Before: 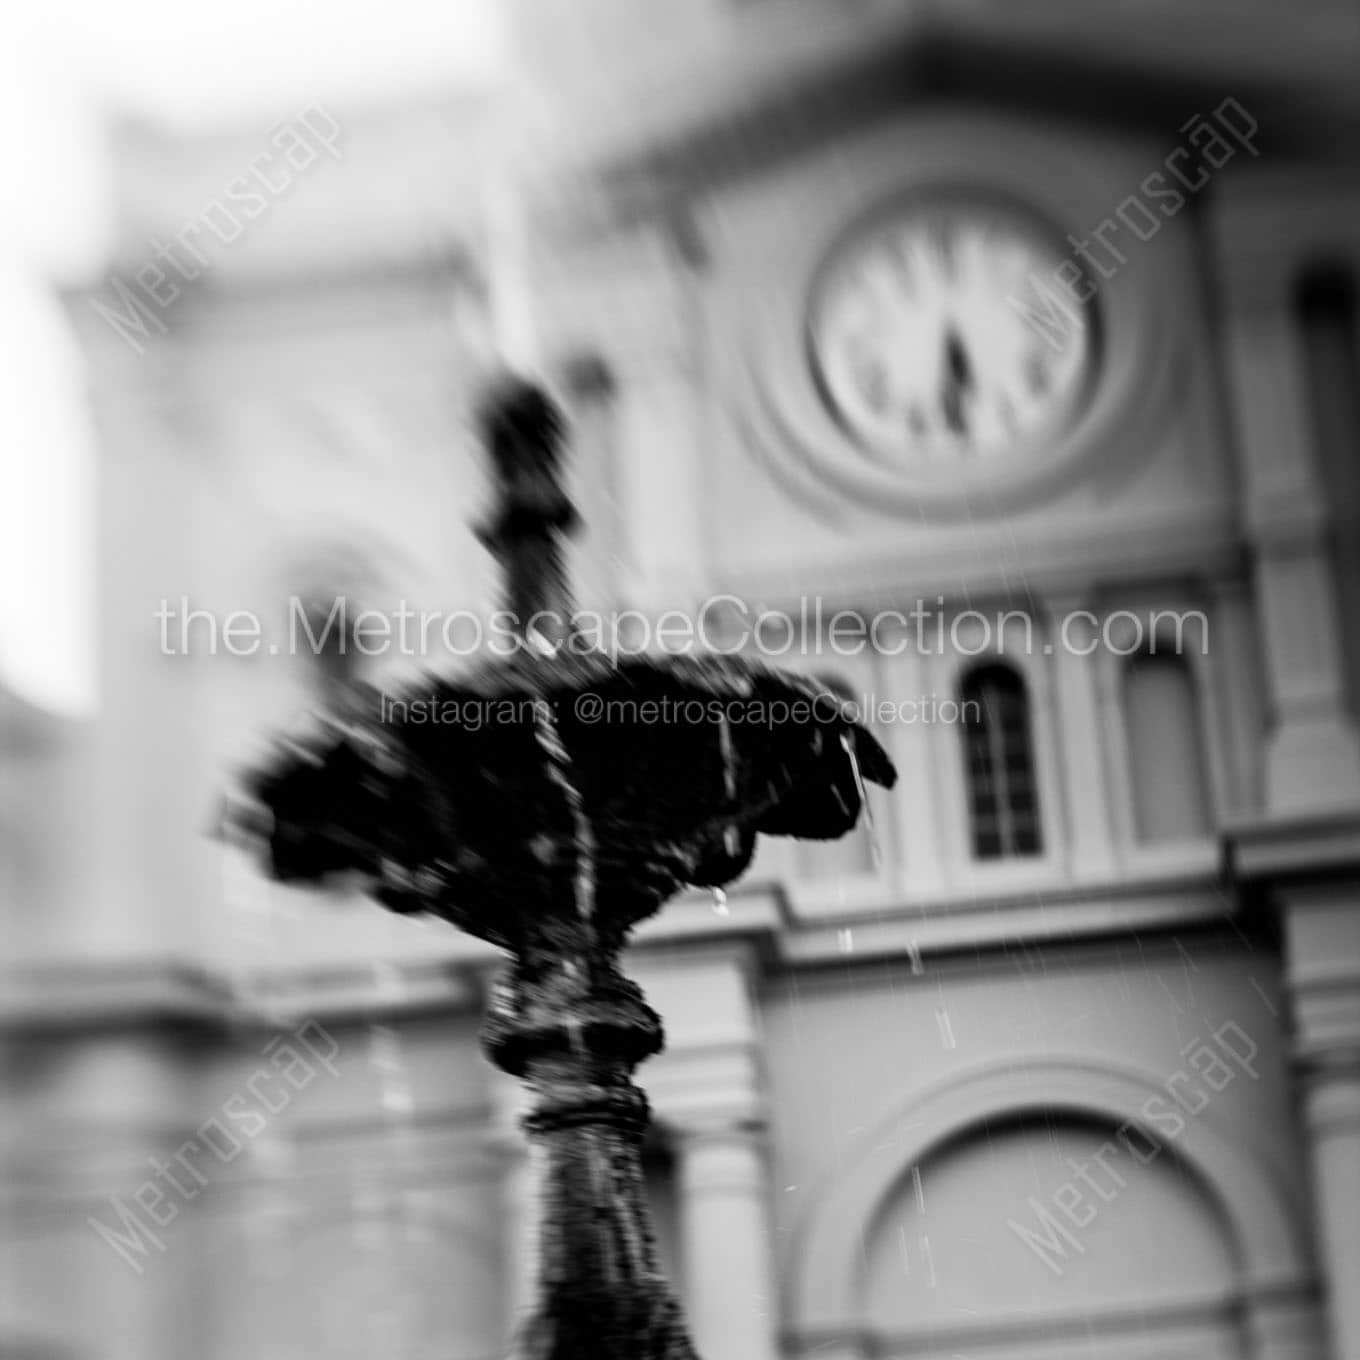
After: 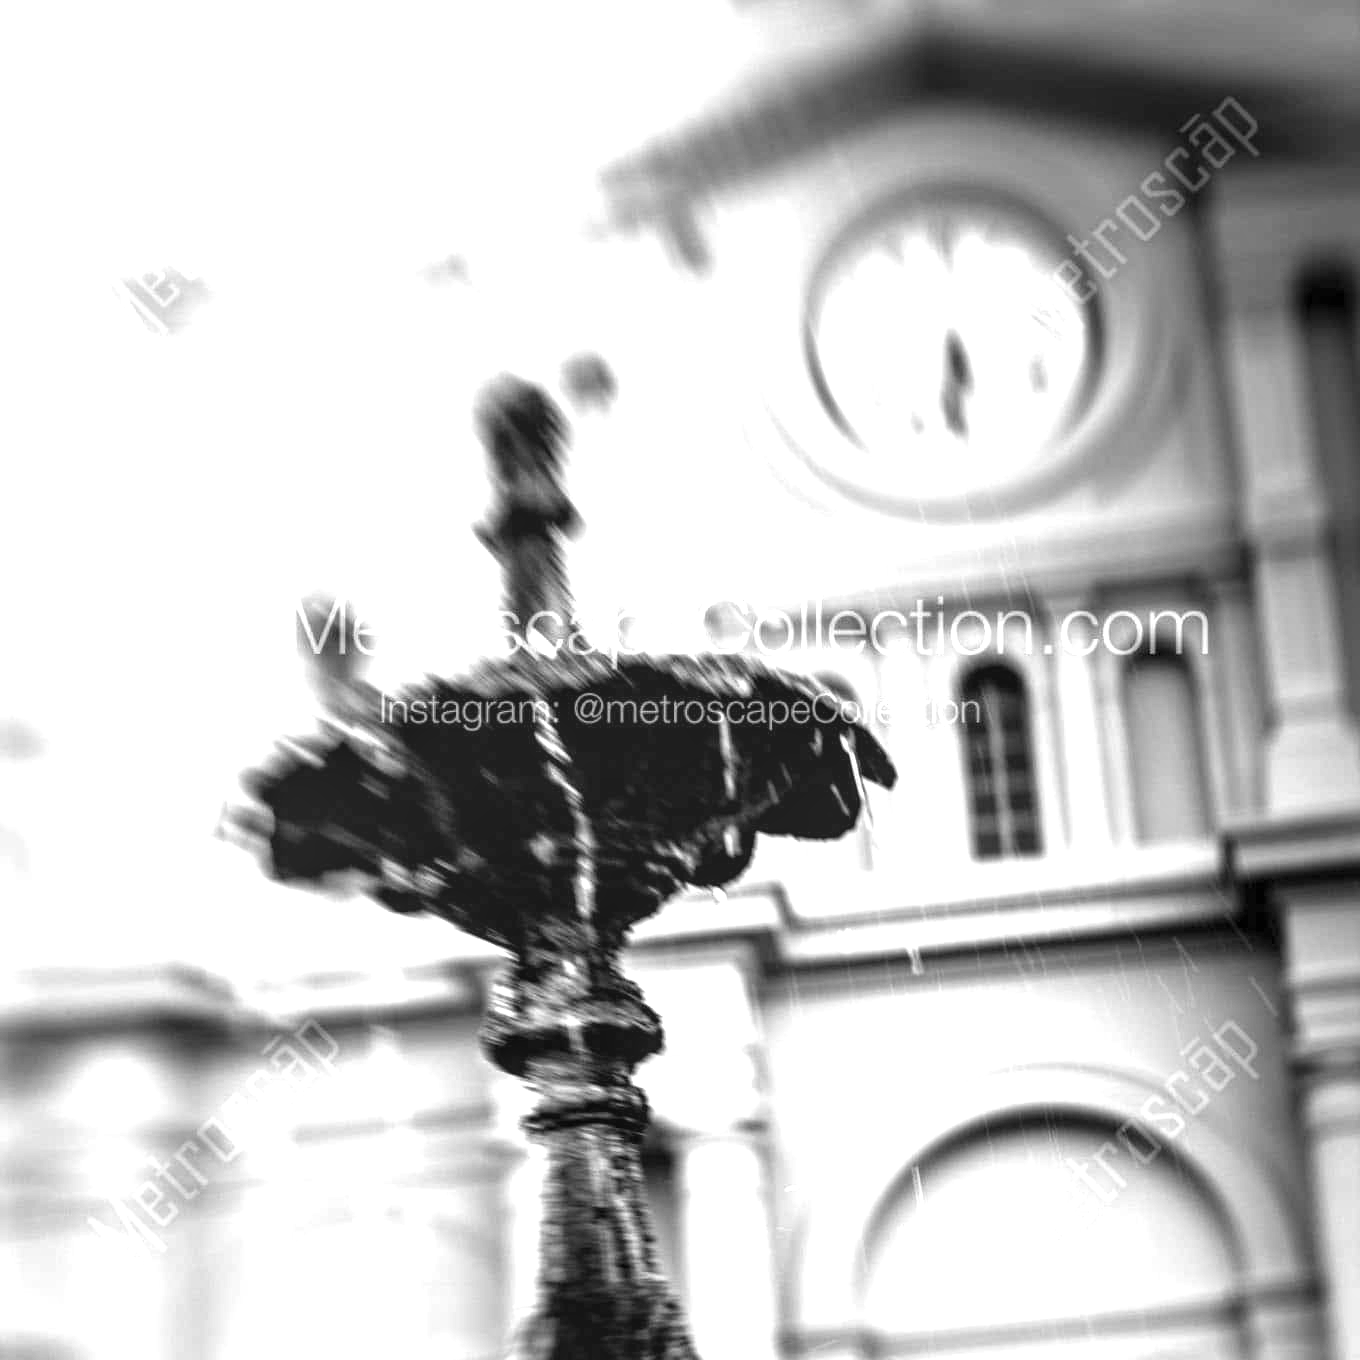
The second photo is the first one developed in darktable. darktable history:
local contrast: on, module defaults
exposure: black level correction 0, exposure 1.45 EV, compensate exposure bias true, compensate highlight preservation false
